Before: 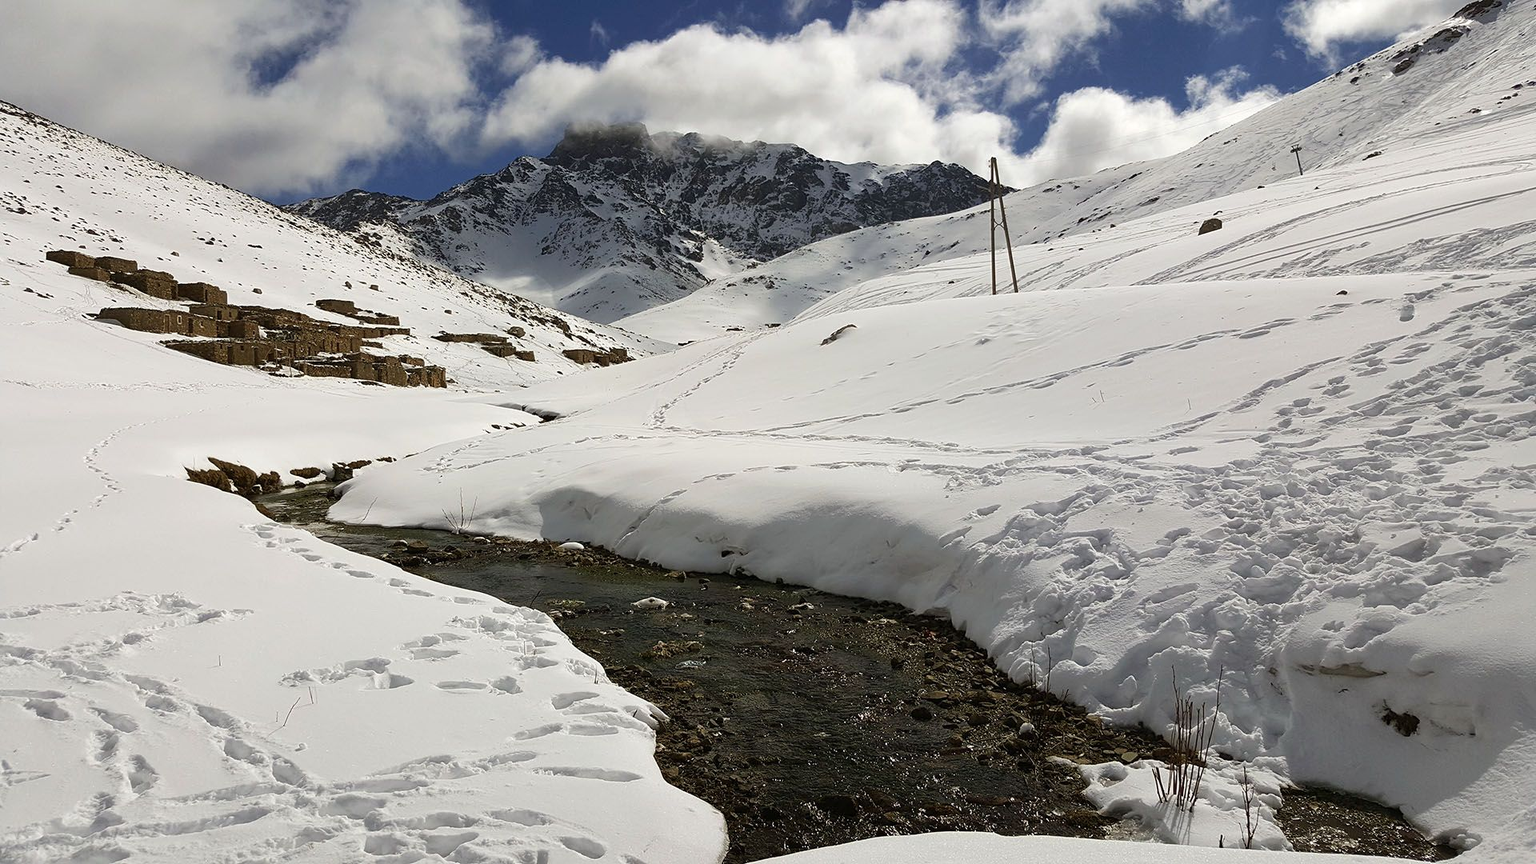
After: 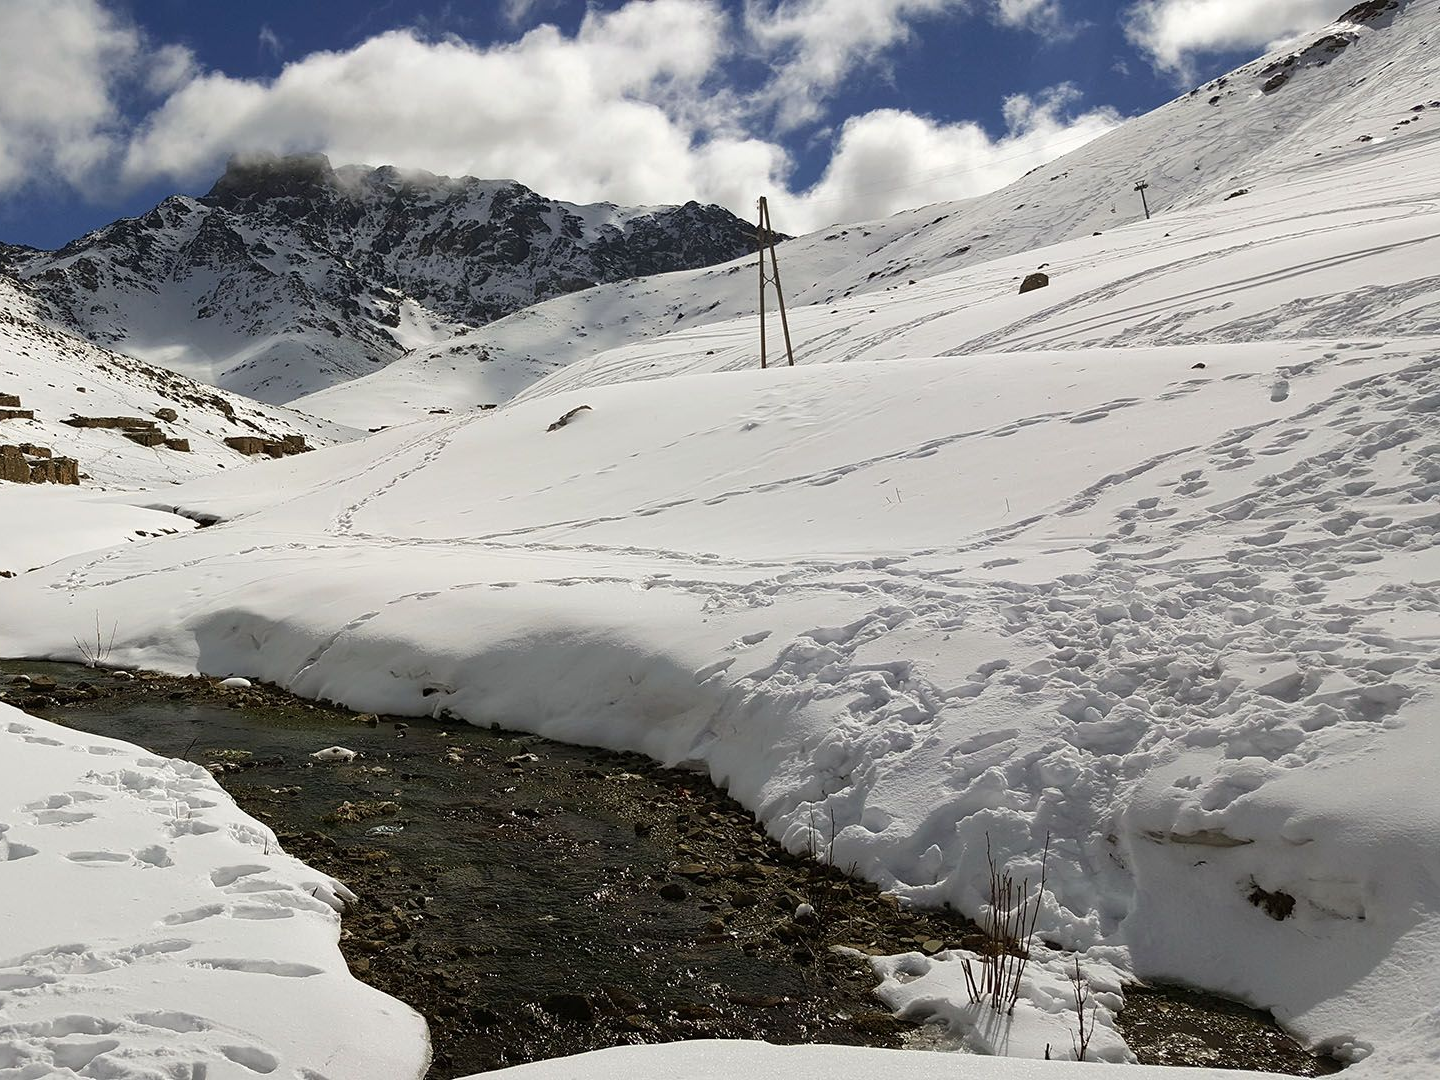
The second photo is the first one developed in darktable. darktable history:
crop and rotate: left 24.983%
